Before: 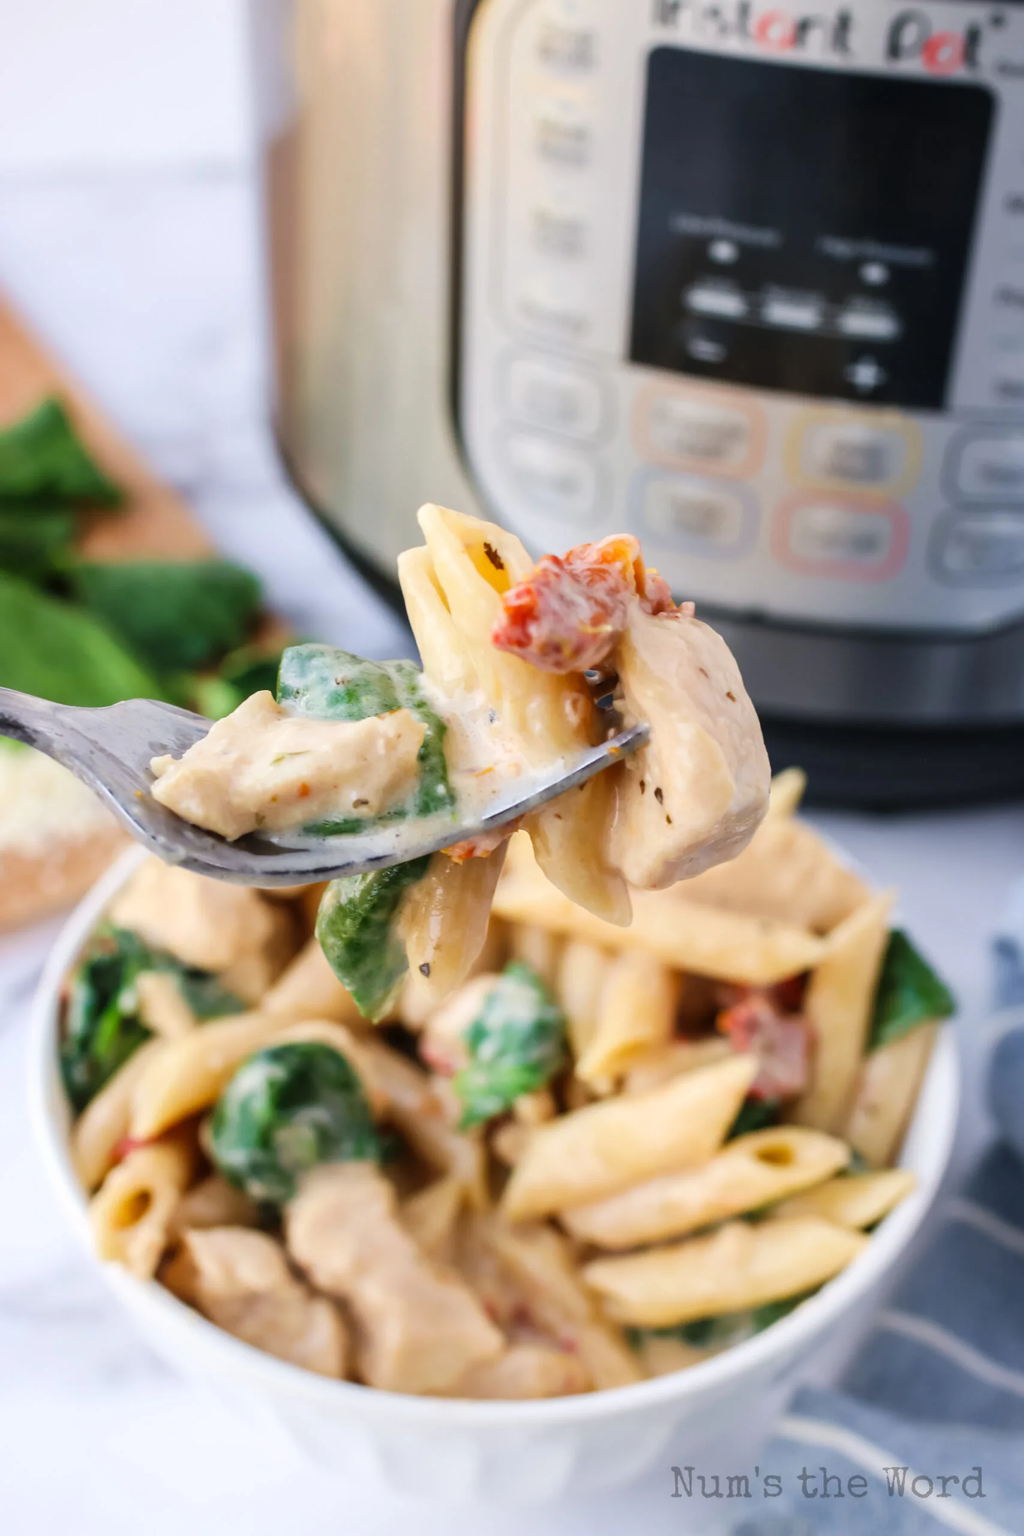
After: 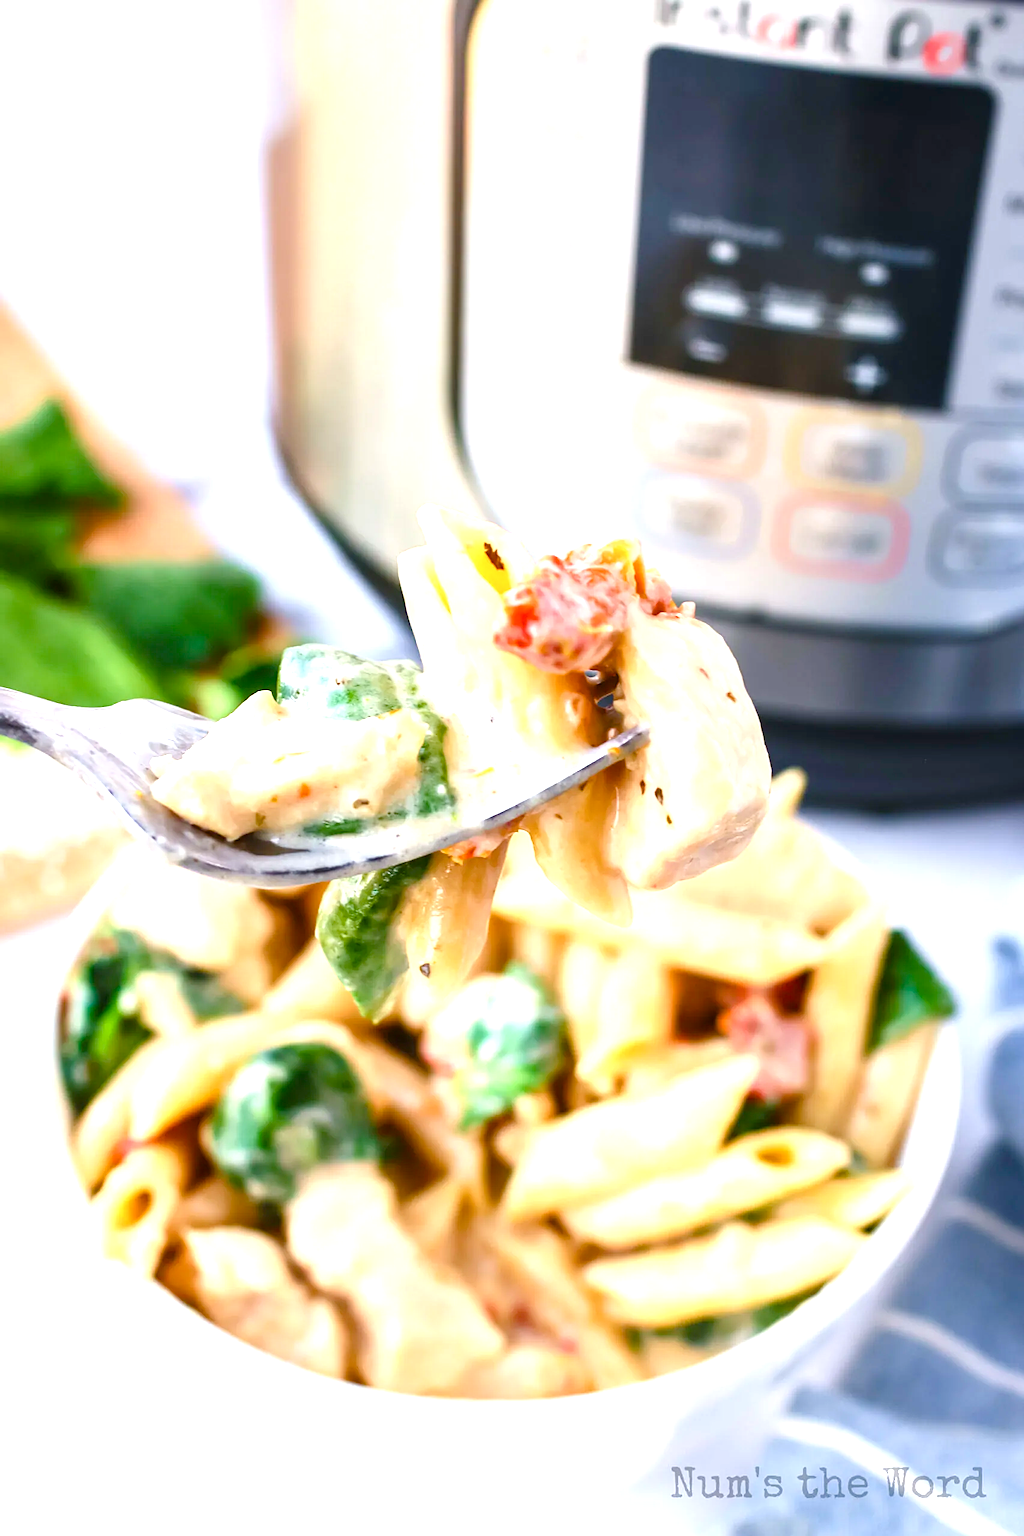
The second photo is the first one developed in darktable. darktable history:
sharpen: amount 0.479
exposure: exposure 1.092 EV, compensate highlight preservation false
color balance rgb: perceptual saturation grading › global saturation 20%, perceptual saturation grading › highlights -25.644%, perceptual saturation grading › shadows 50.101%, global vibrance 20%
